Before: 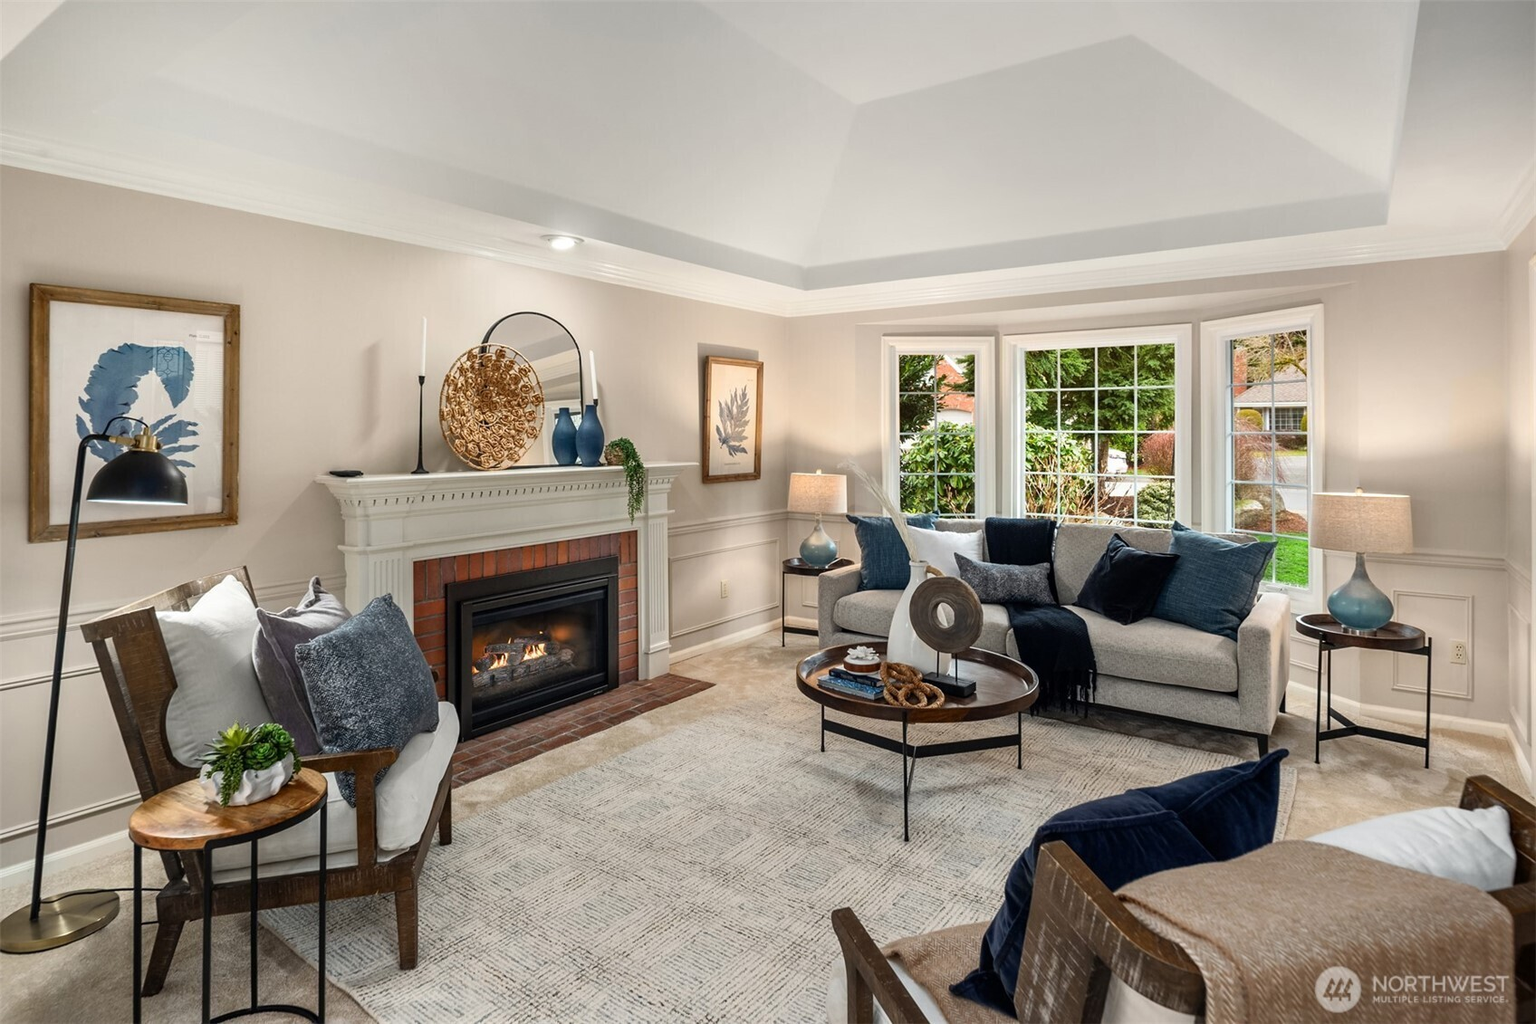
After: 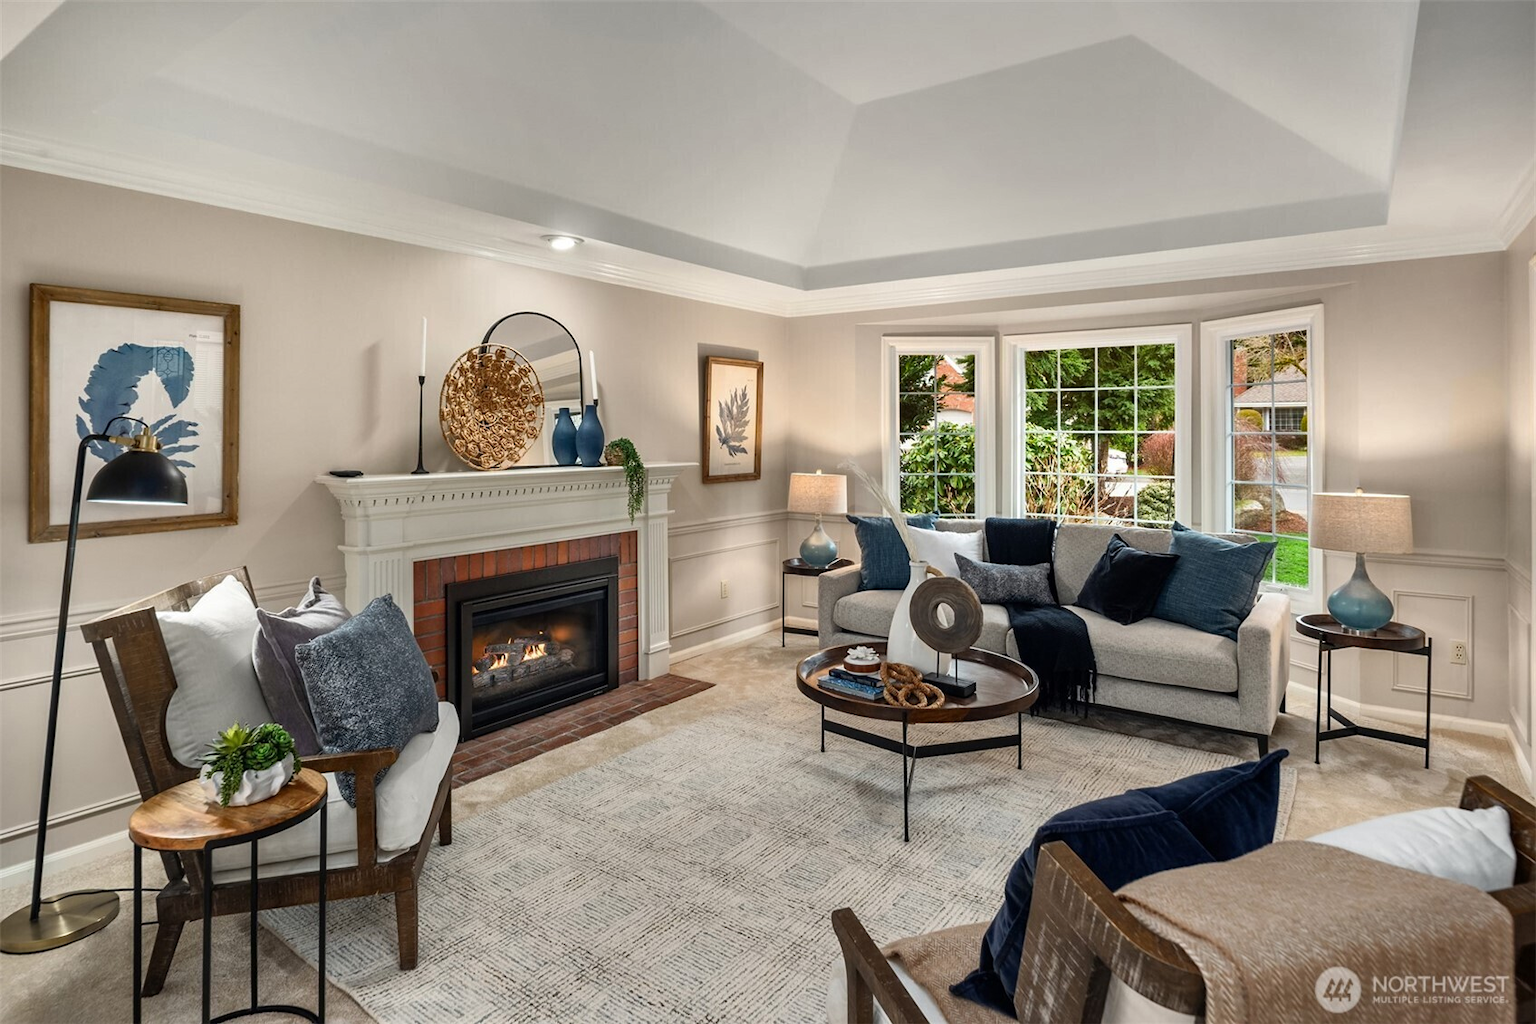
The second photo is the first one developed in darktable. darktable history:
shadows and highlights: white point adjustment 0.068, soften with gaussian
